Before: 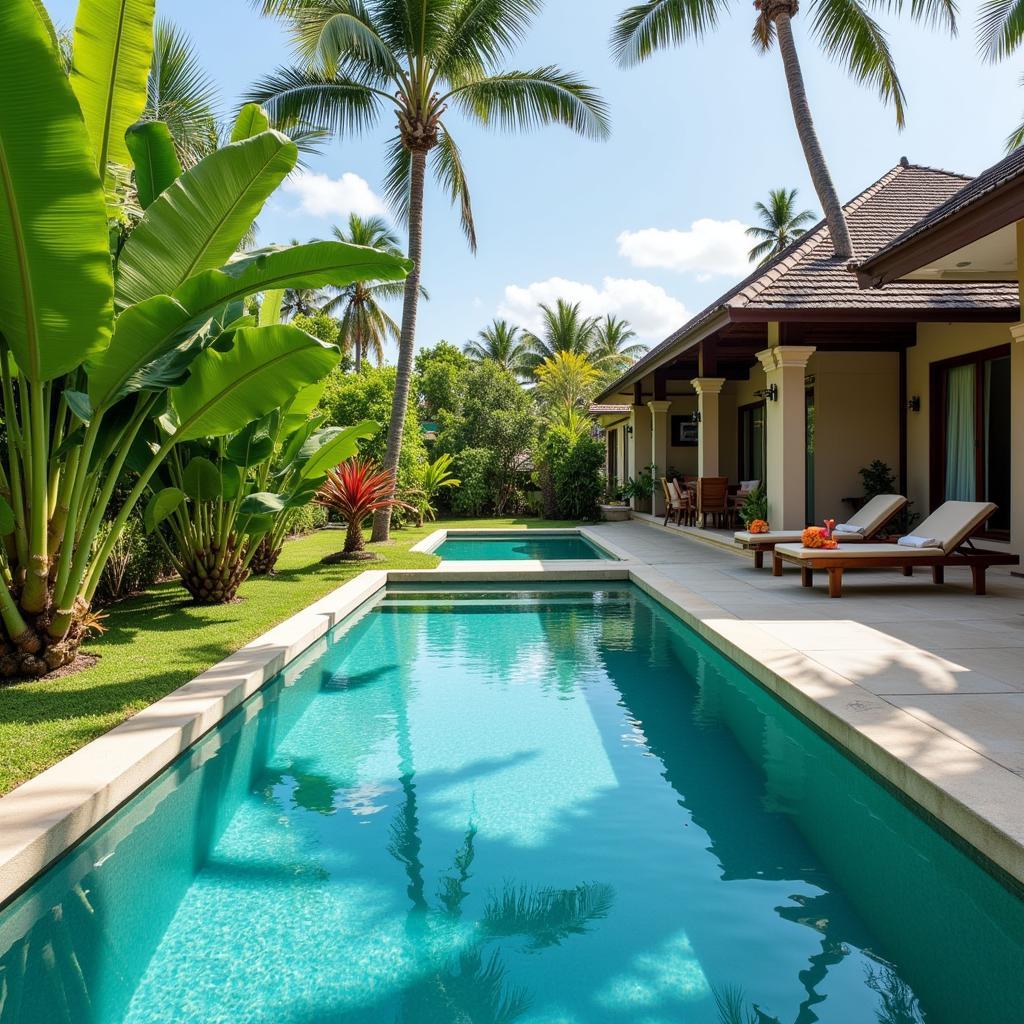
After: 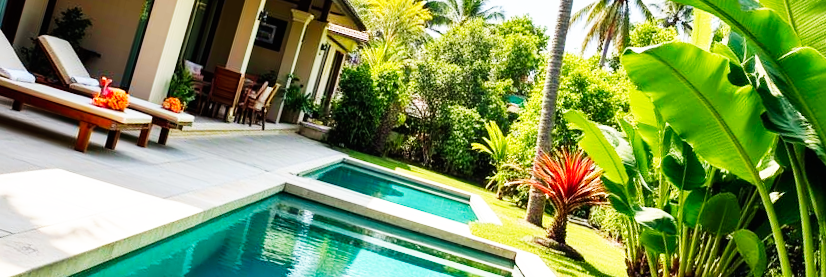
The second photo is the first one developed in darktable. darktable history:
base curve: curves: ch0 [(0, 0) (0.007, 0.004) (0.027, 0.03) (0.046, 0.07) (0.207, 0.54) (0.442, 0.872) (0.673, 0.972) (1, 1)], preserve colors none
crop and rotate: angle 16.12°, top 30.835%, bottom 35.653%
